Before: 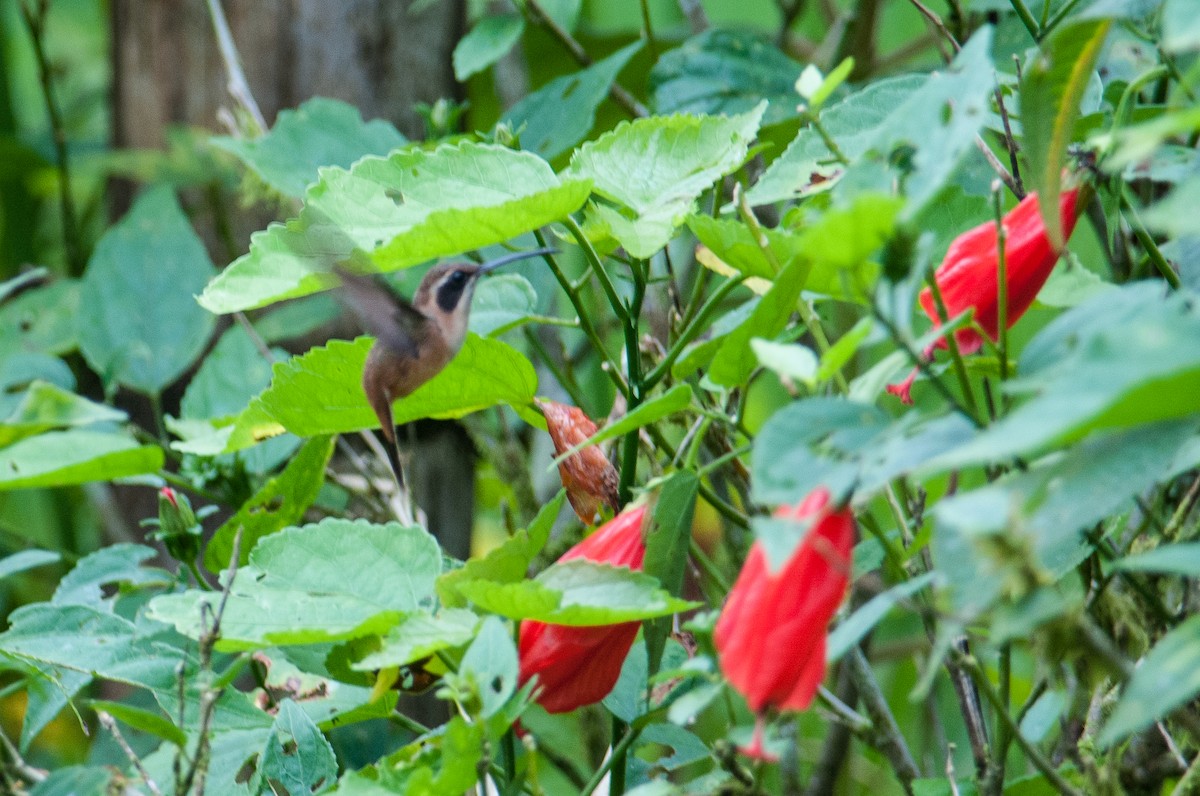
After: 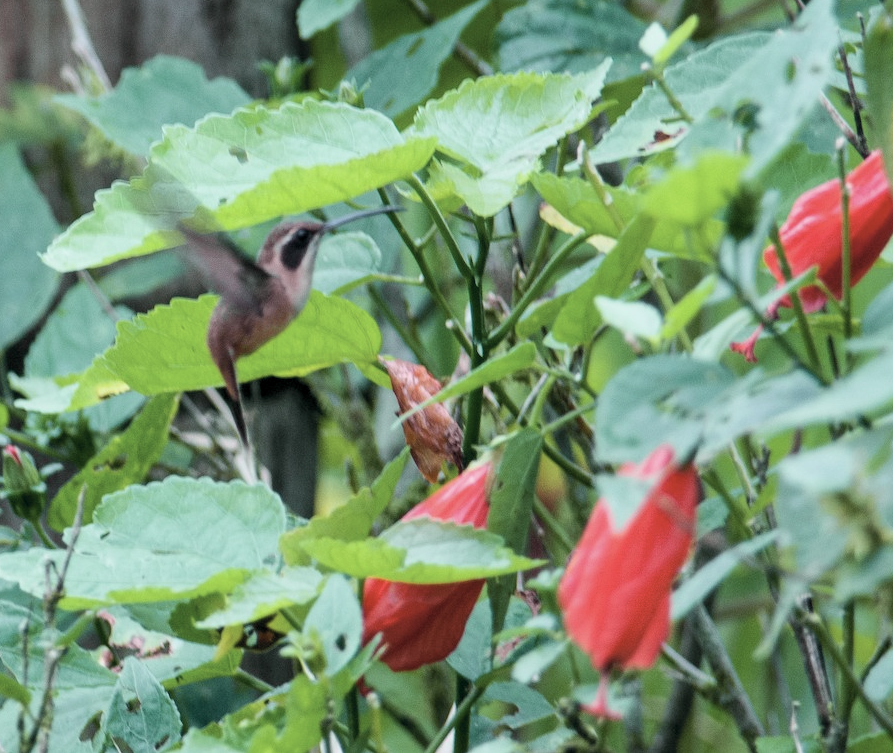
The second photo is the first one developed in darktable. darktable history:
color correction: highlights b* 0.063, saturation 0.805
exposure: black level correction 0.001, exposure 0.016 EV, compensate highlight preservation false
crop and rotate: left 13.022%, top 5.348%, right 12.54%
tone curve: curves: ch0 [(0, 0) (0.822, 0.825) (0.994, 0.955)]; ch1 [(0, 0) (0.226, 0.261) (0.383, 0.397) (0.46, 0.46) (0.498, 0.501) (0.524, 0.543) (0.578, 0.575) (1, 1)]; ch2 [(0, 0) (0.438, 0.456) (0.5, 0.495) (0.547, 0.515) (0.597, 0.58) (0.629, 0.603) (1, 1)], color space Lab, independent channels, preserve colors none
levels: levels [0.026, 0.507, 0.987]
